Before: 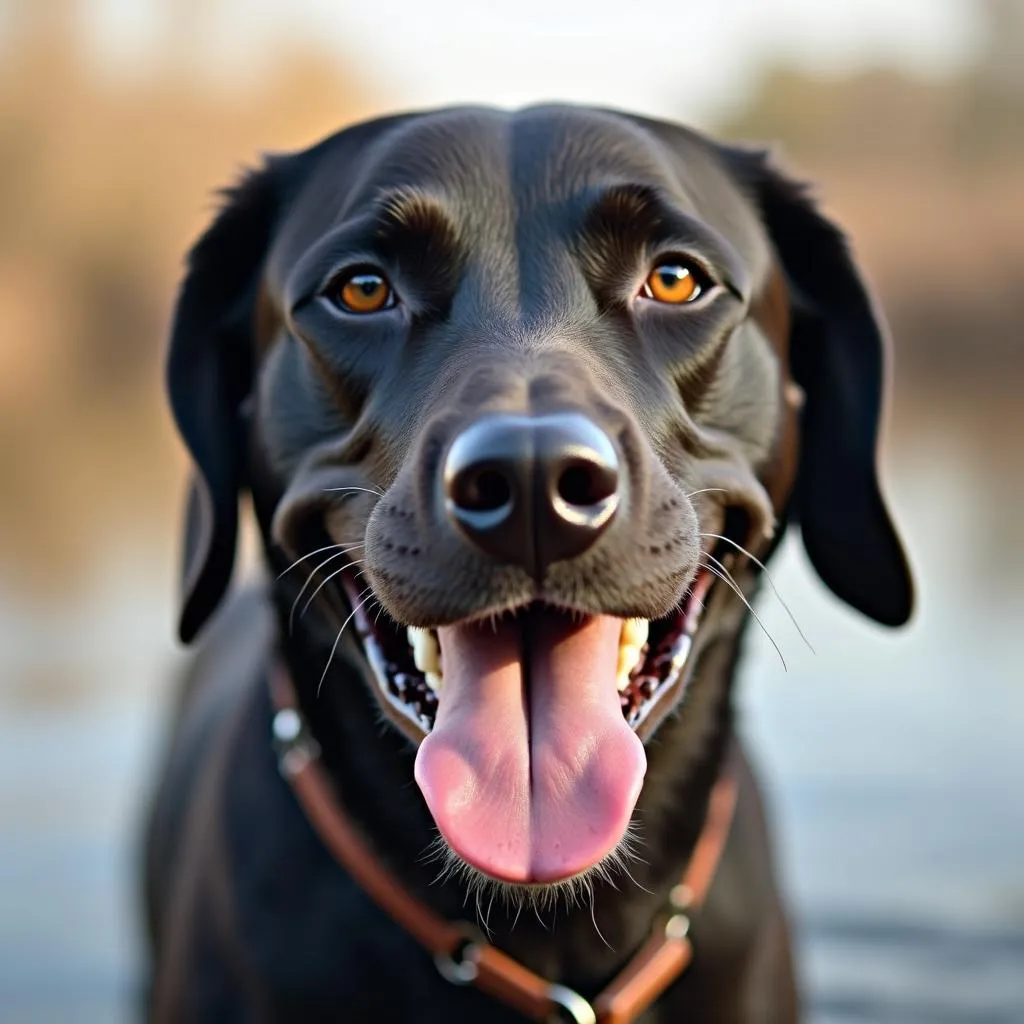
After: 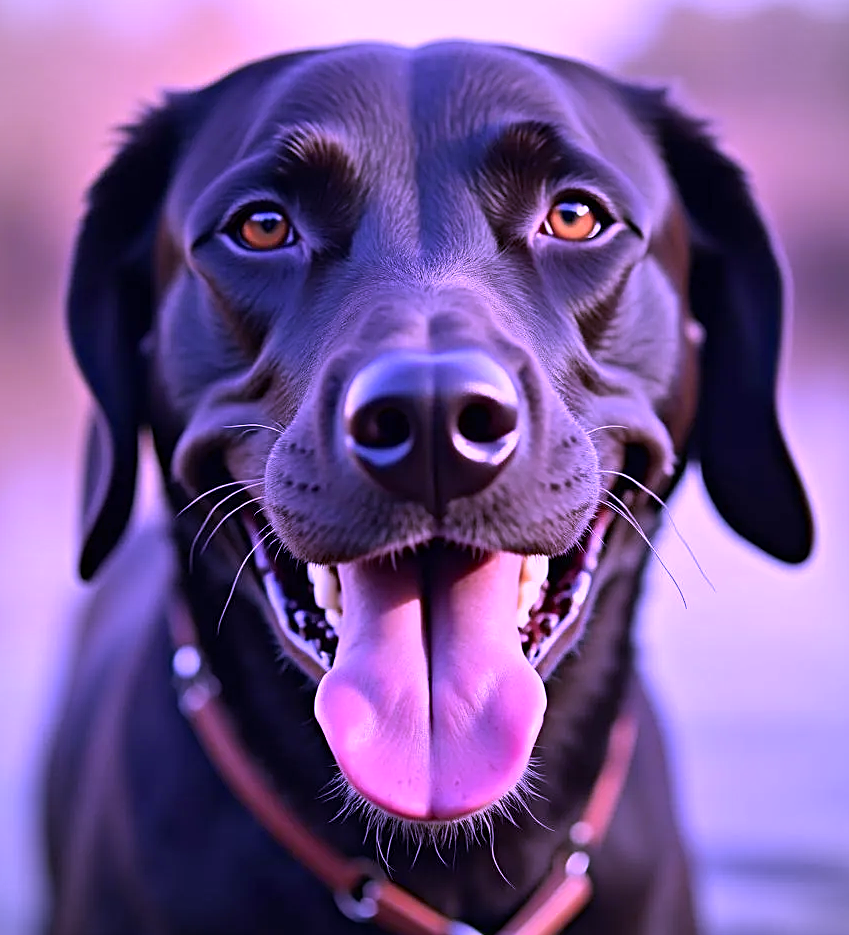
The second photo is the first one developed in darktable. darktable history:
color calibration: gray › normalize channels true, illuminant custom, x 0.38, y 0.482, temperature 4476.56 K, gamut compression 0.023
exposure: compensate highlight preservation false
crop: left 9.806%, top 6.23%, right 7.274%, bottom 2.424%
sharpen: on, module defaults
vignetting: fall-off start 99.79%, fall-off radius 65.01%, center (-0.033, -0.035), automatic ratio true
